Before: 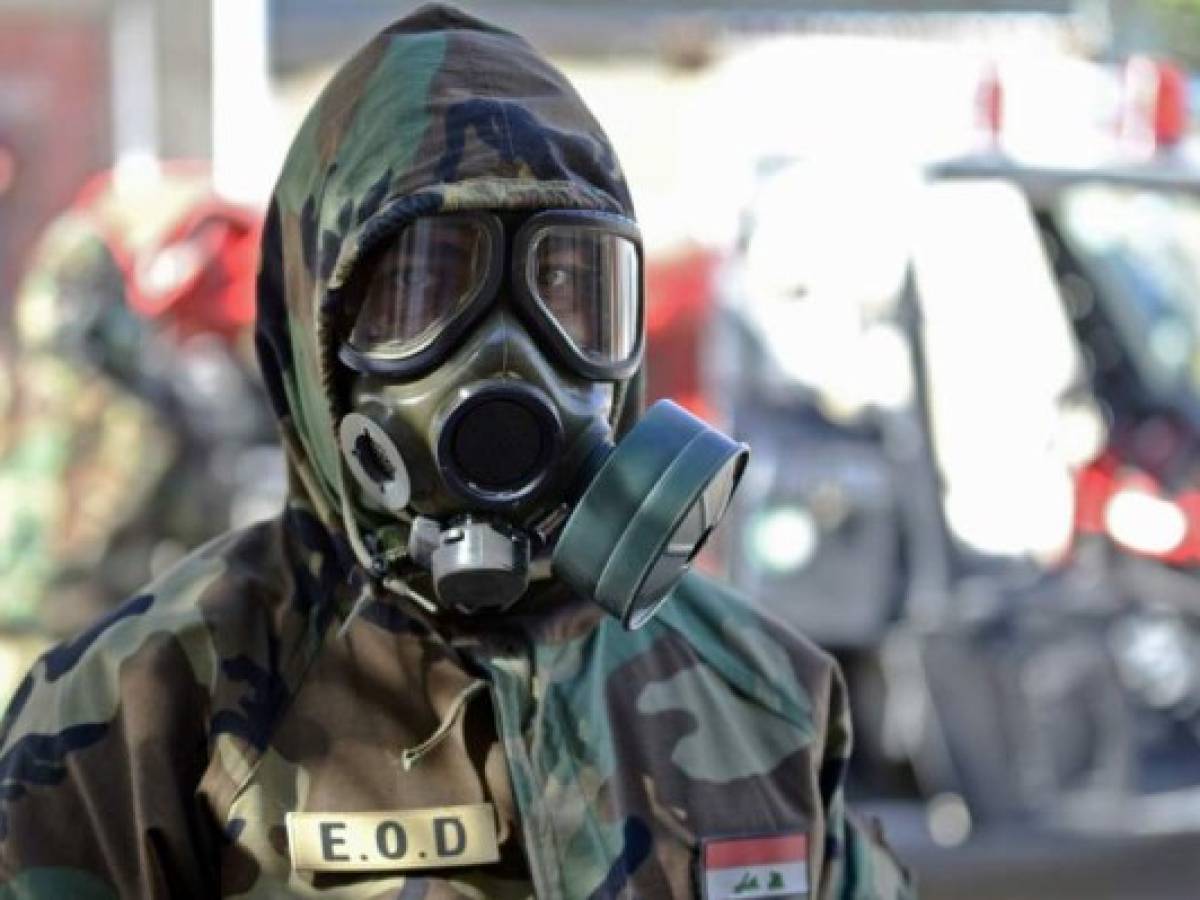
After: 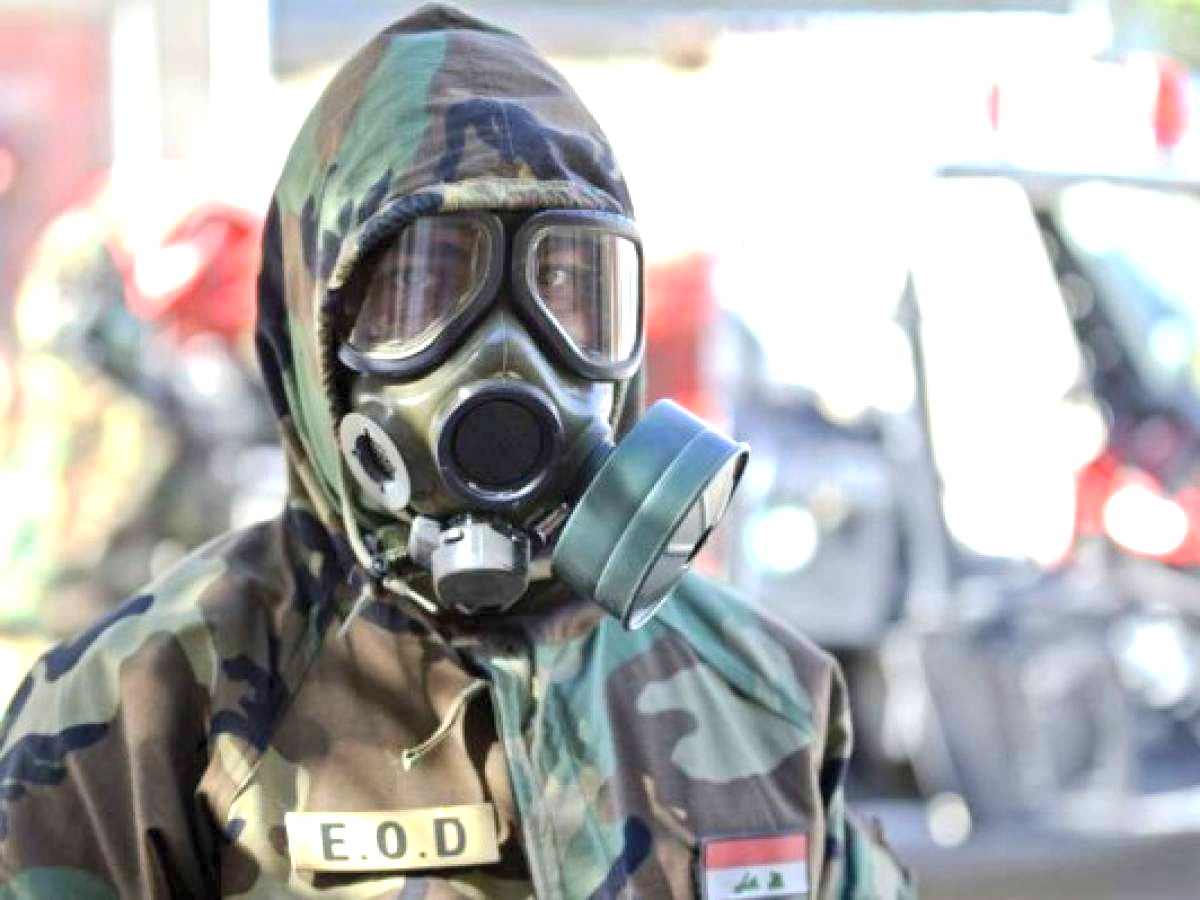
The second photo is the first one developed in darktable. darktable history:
exposure: exposure 1 EV, compensate highlight preservation false
contrast brightness saturation: brightness 0.13
